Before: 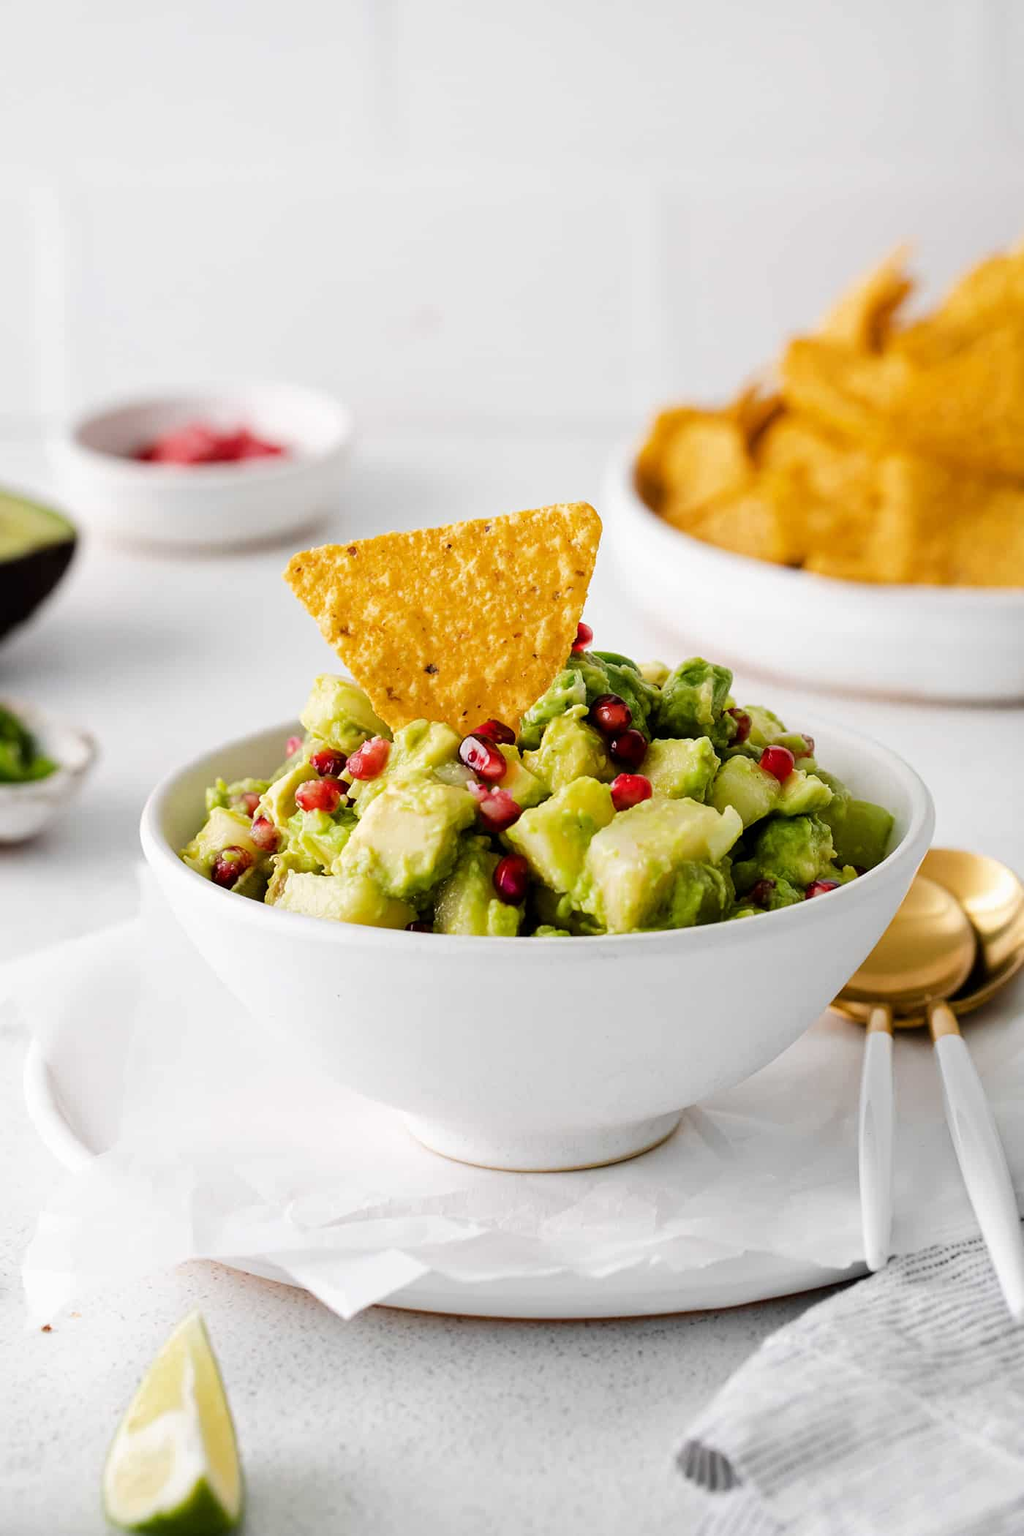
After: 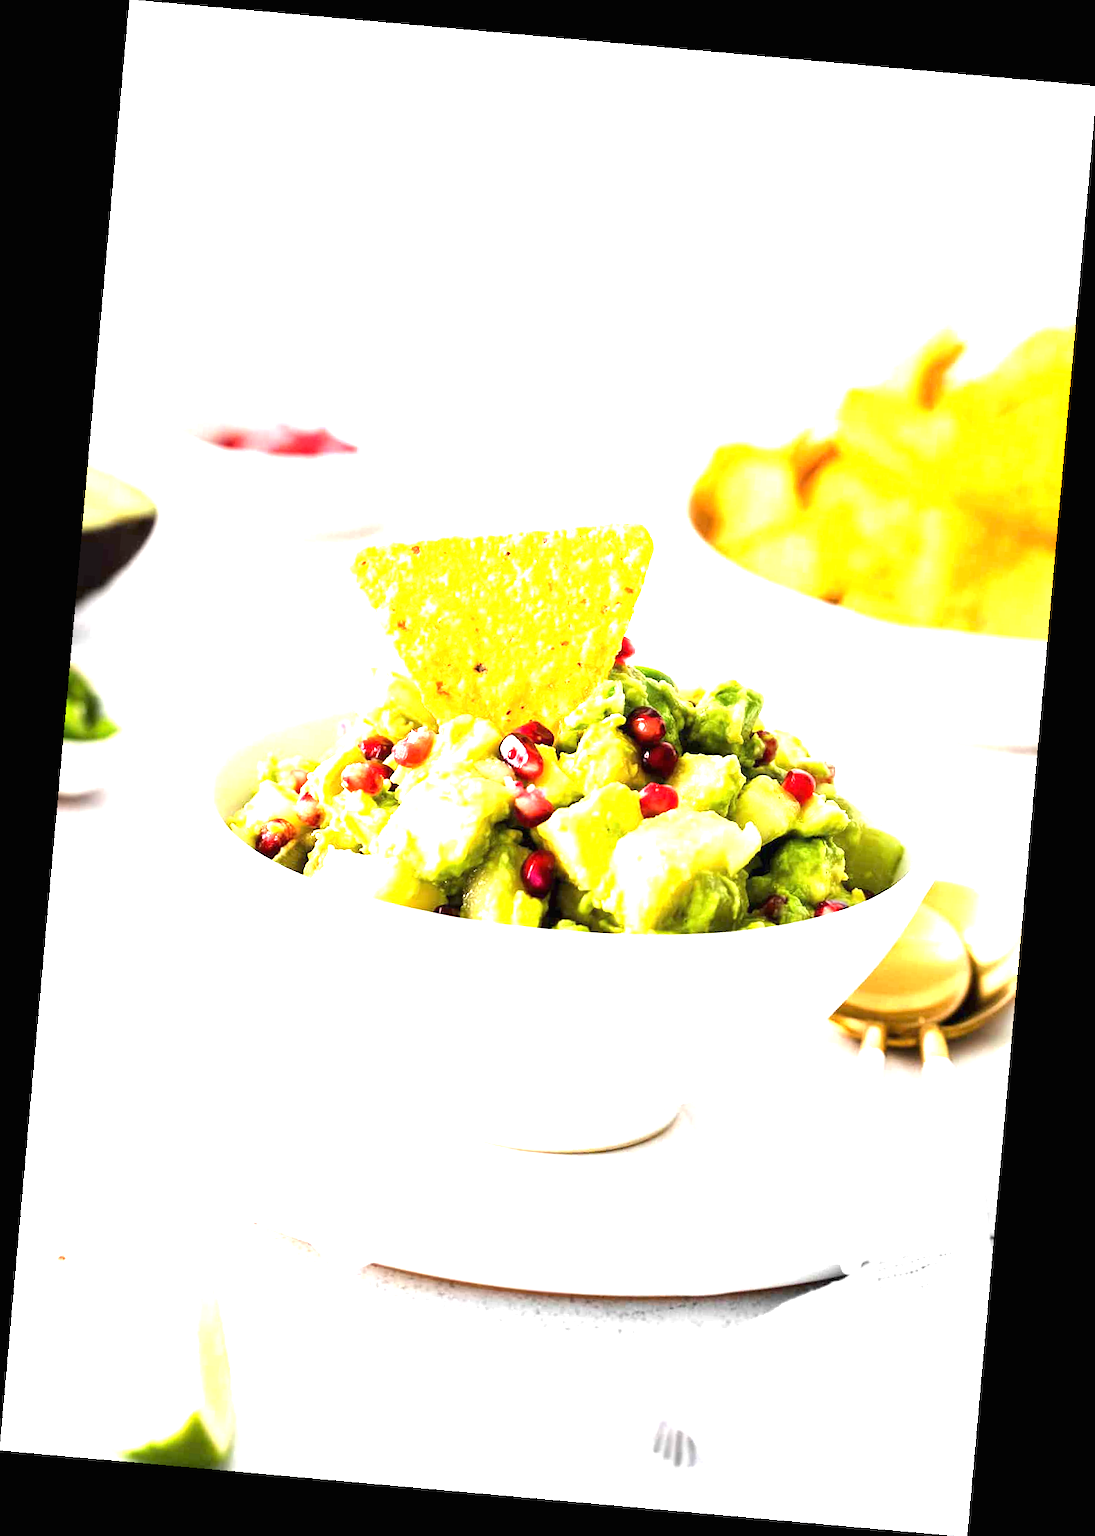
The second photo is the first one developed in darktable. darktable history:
rotate and perspective: rotation 5.12°, automatic cropping off
exposure: black level correction 0, exposure 1.975 EV, compensate exposure bias true, compensate highlight preservation false
